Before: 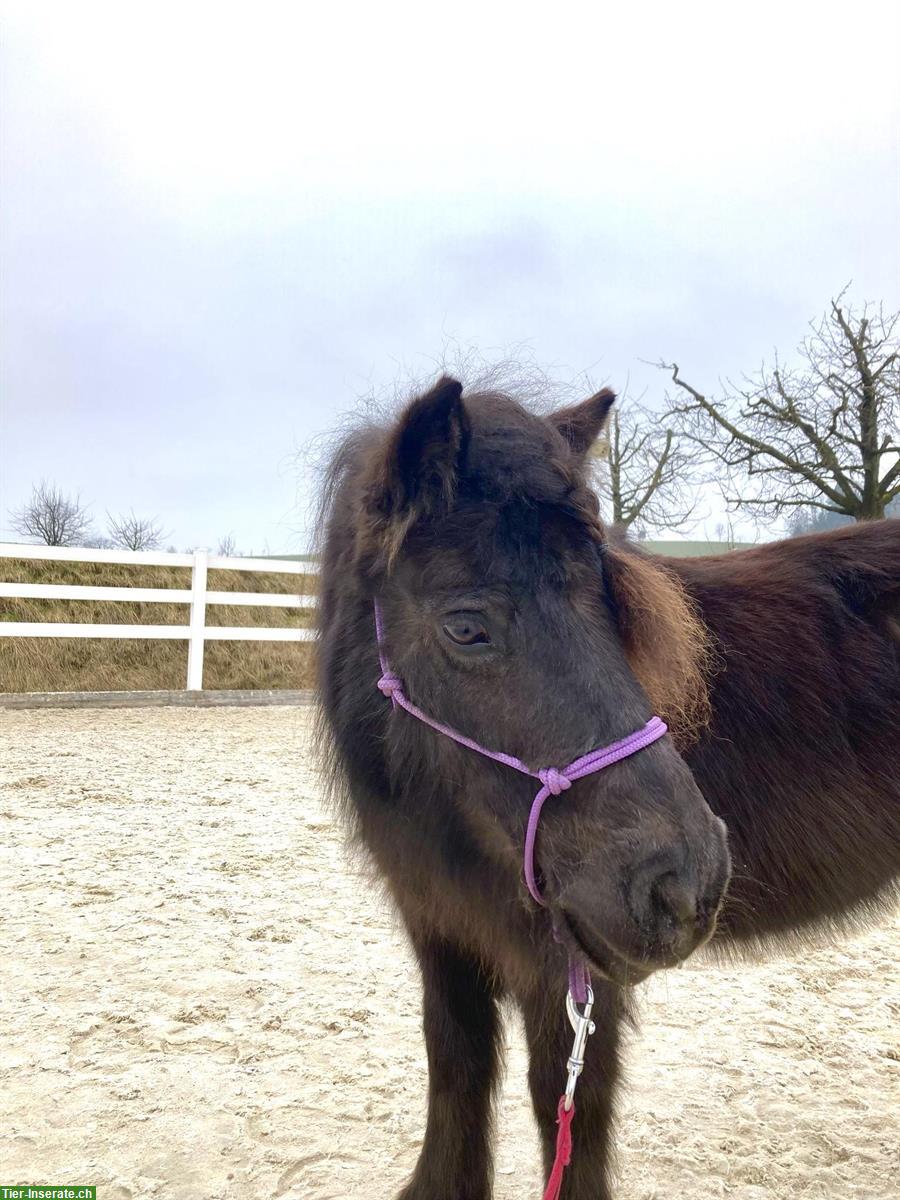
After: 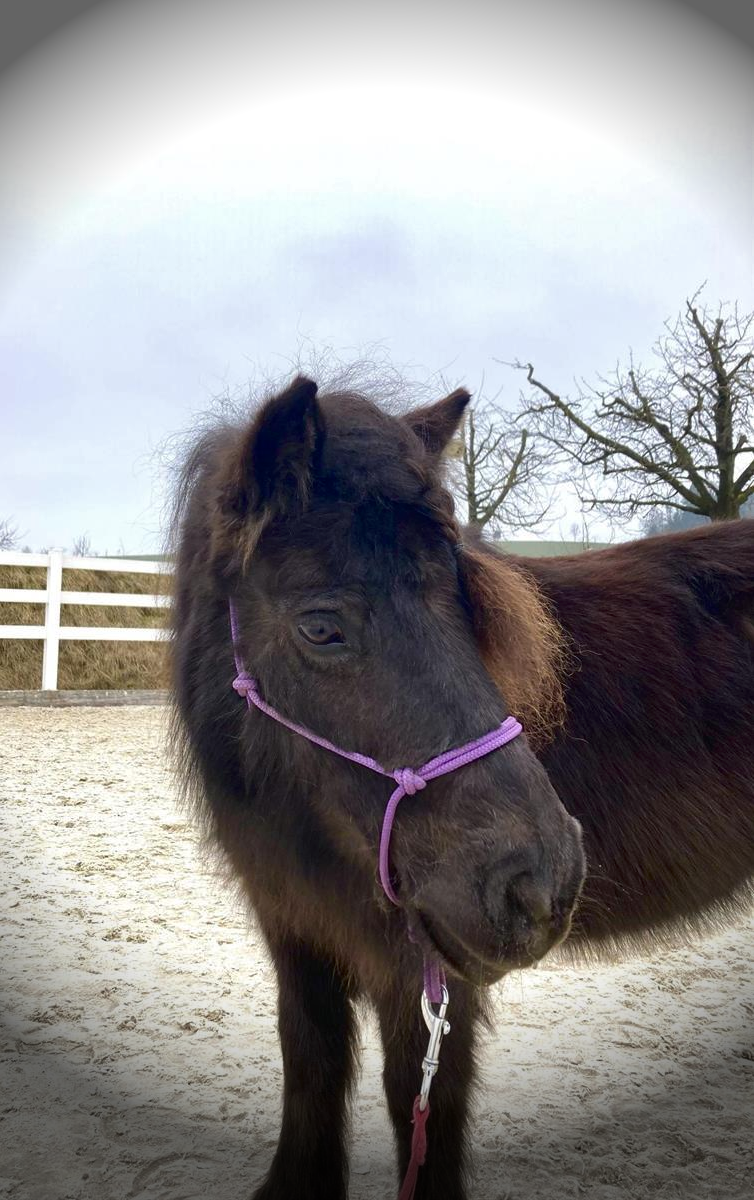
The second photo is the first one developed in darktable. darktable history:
vignetting: fall-off start 76.42%, fall-off radius 27.36%, brightness -0.872, center (0.037, -0.09), width/height ratio 0.971
contrast brightness saturation: brightness -0.09
crop: left 16.145%
